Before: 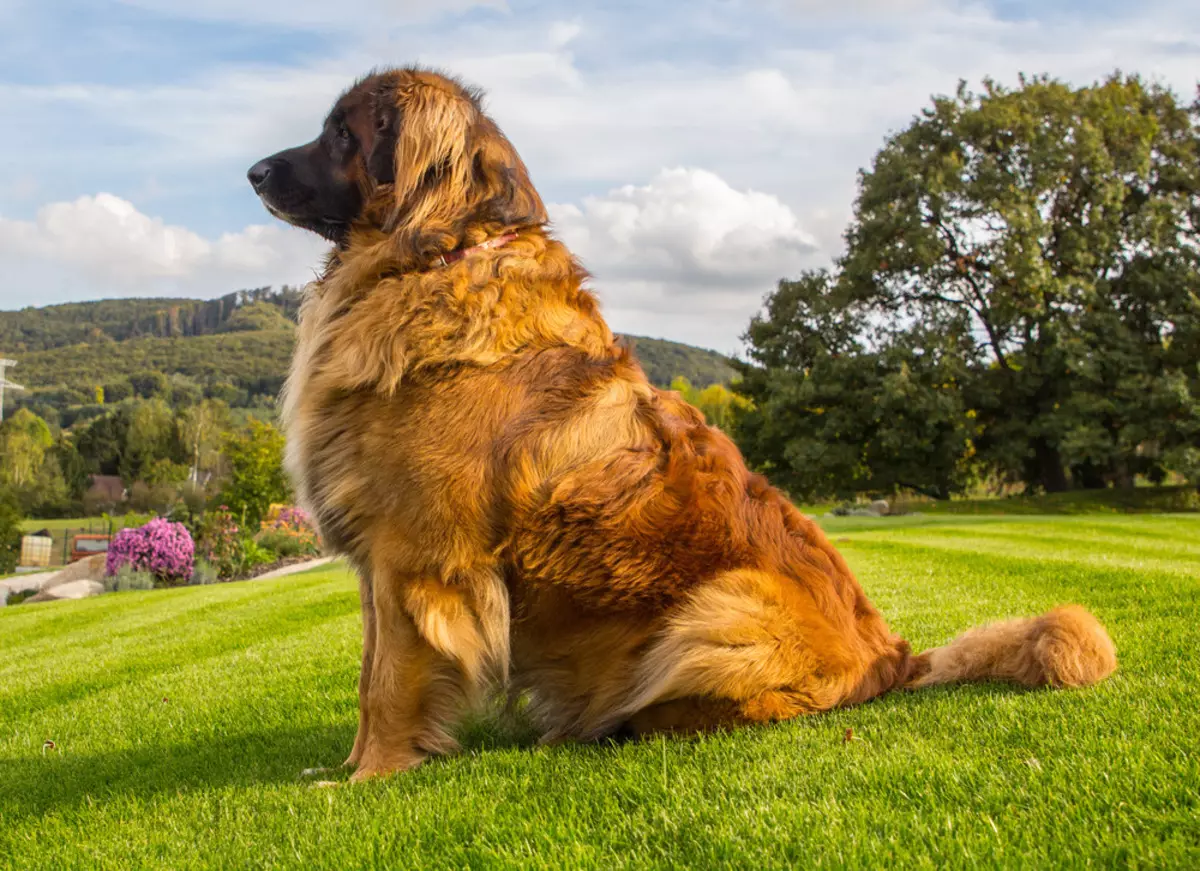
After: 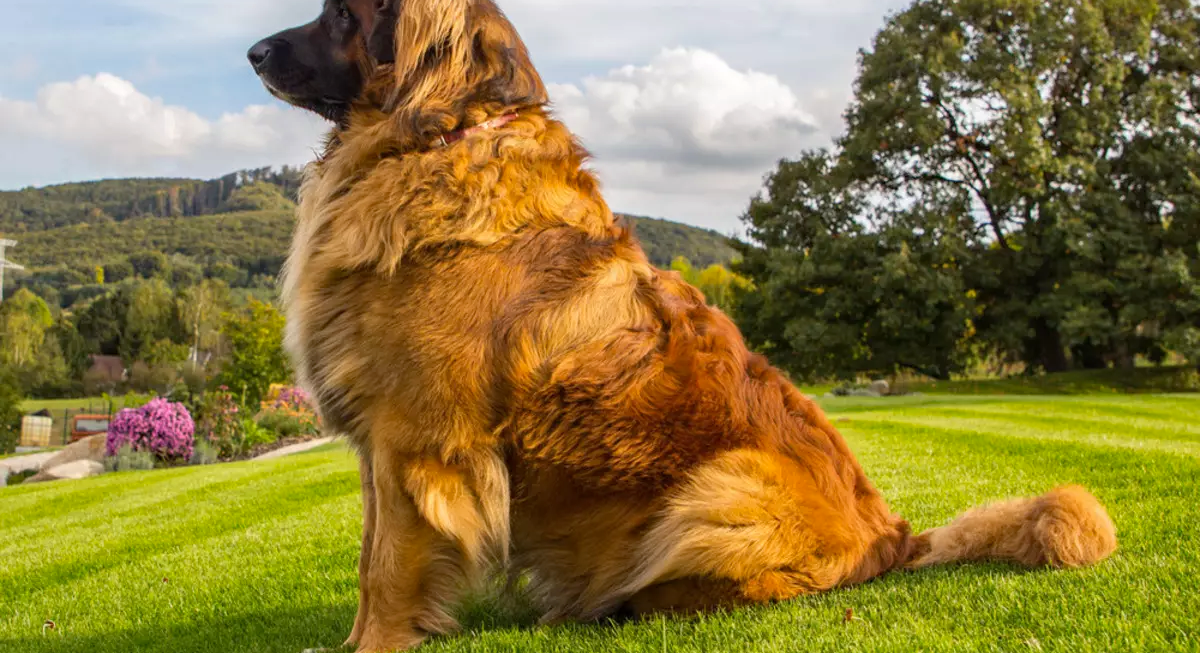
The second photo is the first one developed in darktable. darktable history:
haze removal: compatibility mode true, adaptive false
crop: top 13.819%, bottom 11.169%
